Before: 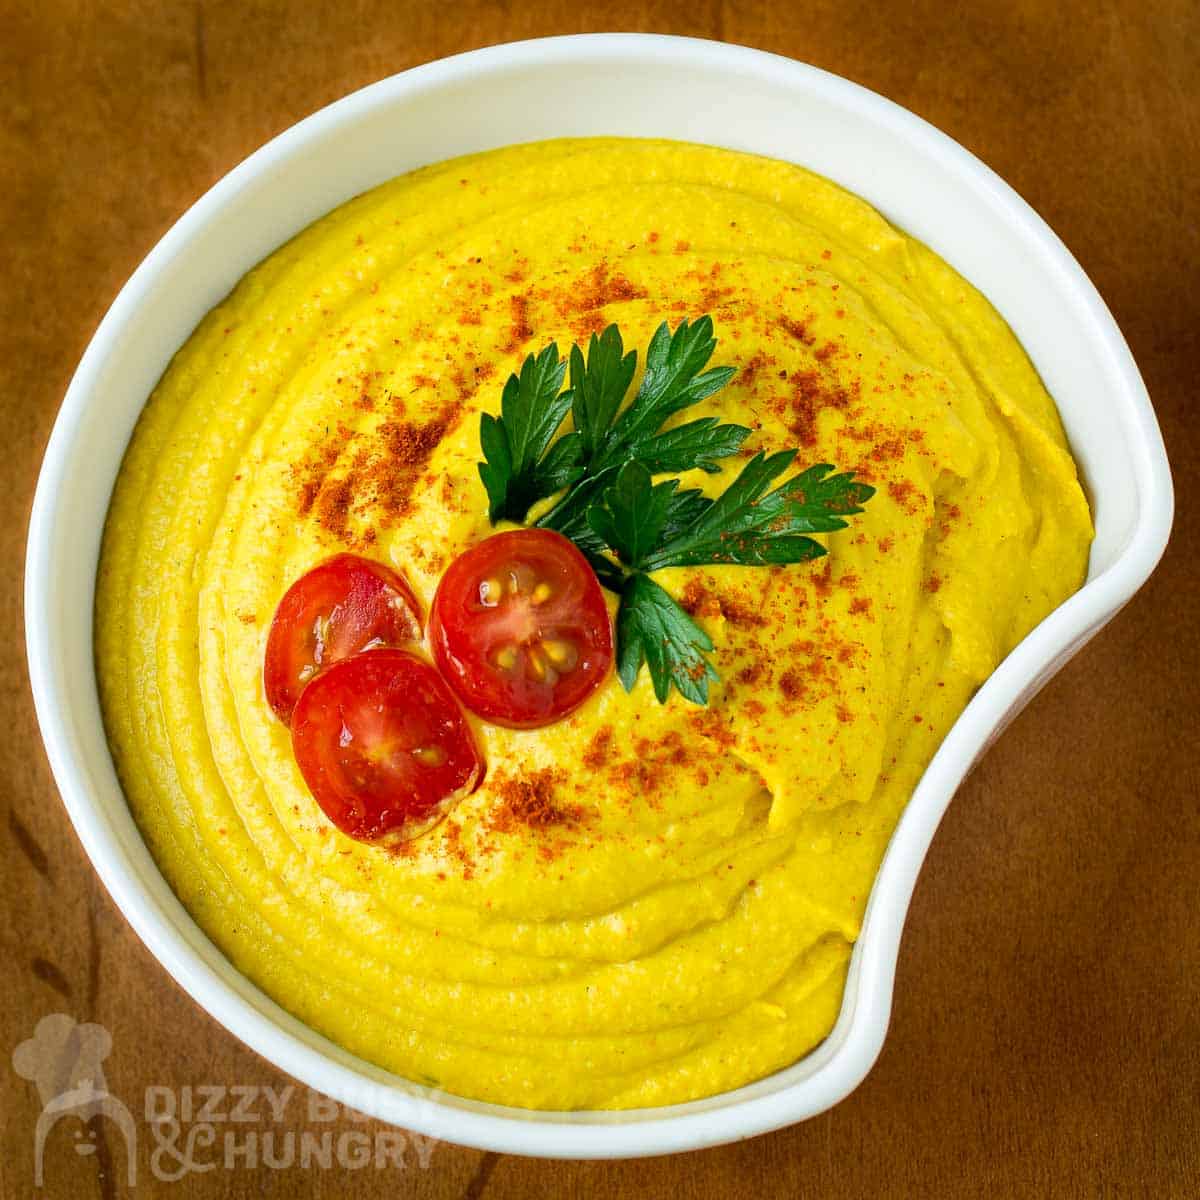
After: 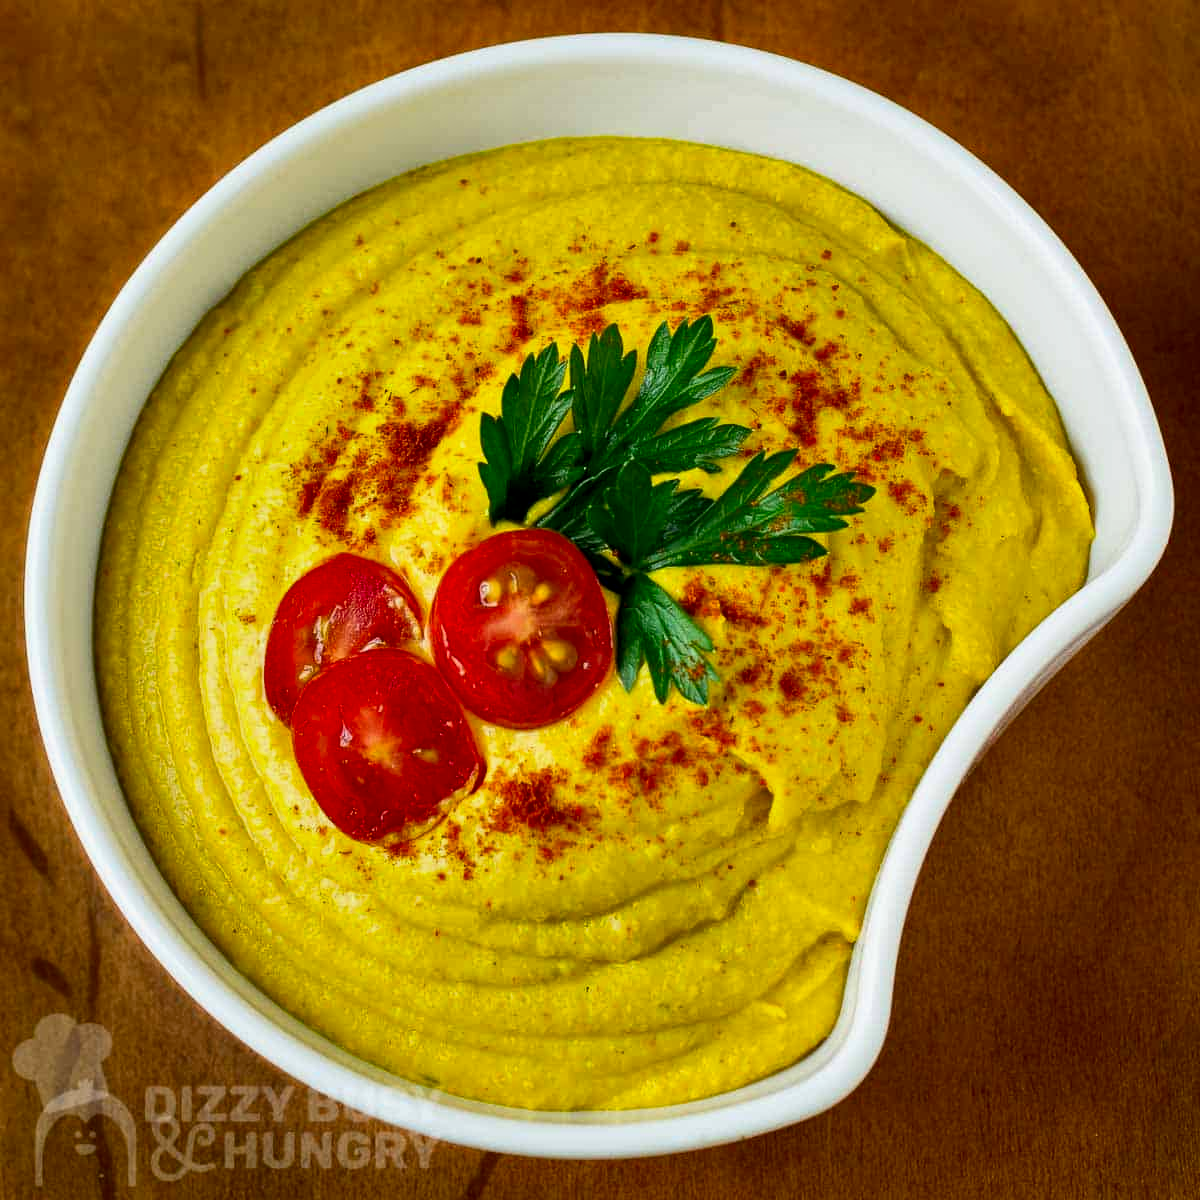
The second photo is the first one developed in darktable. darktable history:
local contrast: highlights 100%, shadows 100%, detail 120%, midtone range 0.2
contrast brightness saturation: contrast 0.13, brightness -0.05, saturation 0.16
shadows and highlights: shadows 20.91, highlights -82.73, soften with gaussian
exposure: exposure -0.177 EV, compensate highlight preservation false
